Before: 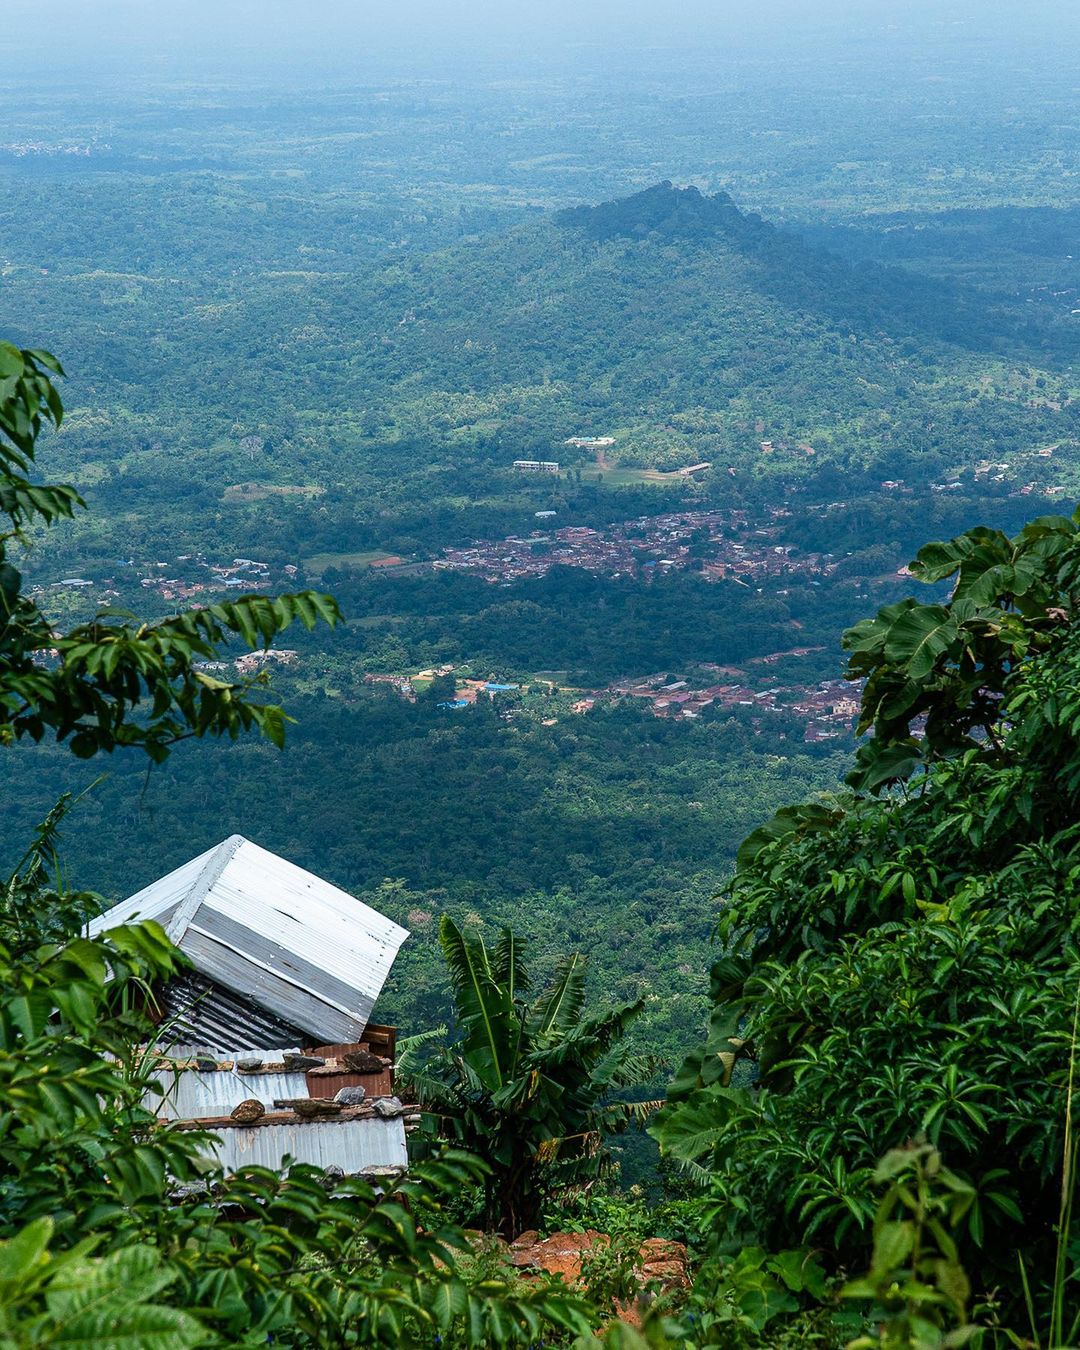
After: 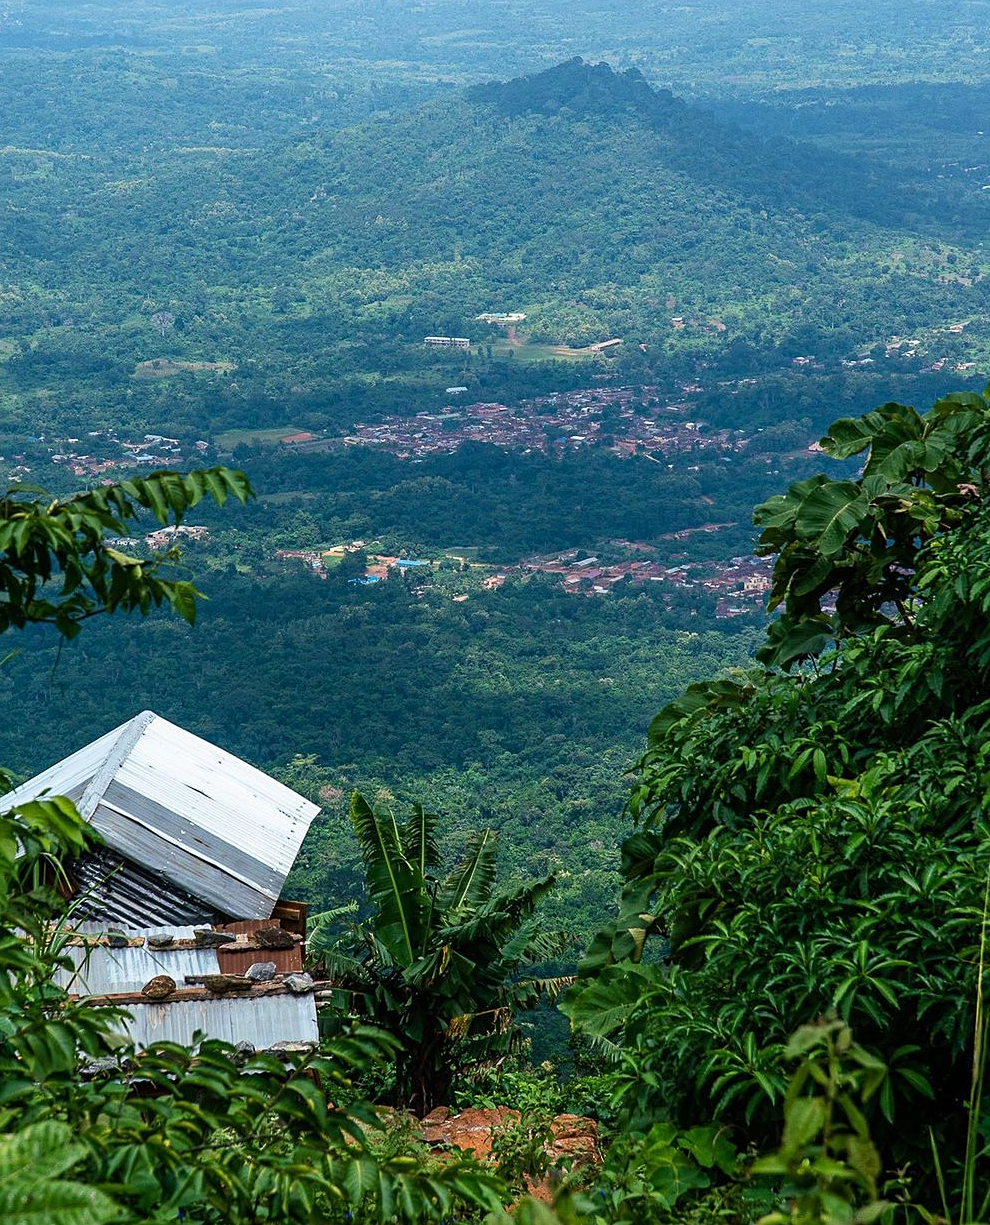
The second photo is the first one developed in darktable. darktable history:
crop and rotate: left 8.262%, top 9.226%
velvia: strength 10%
sharpen: amount 0.2
